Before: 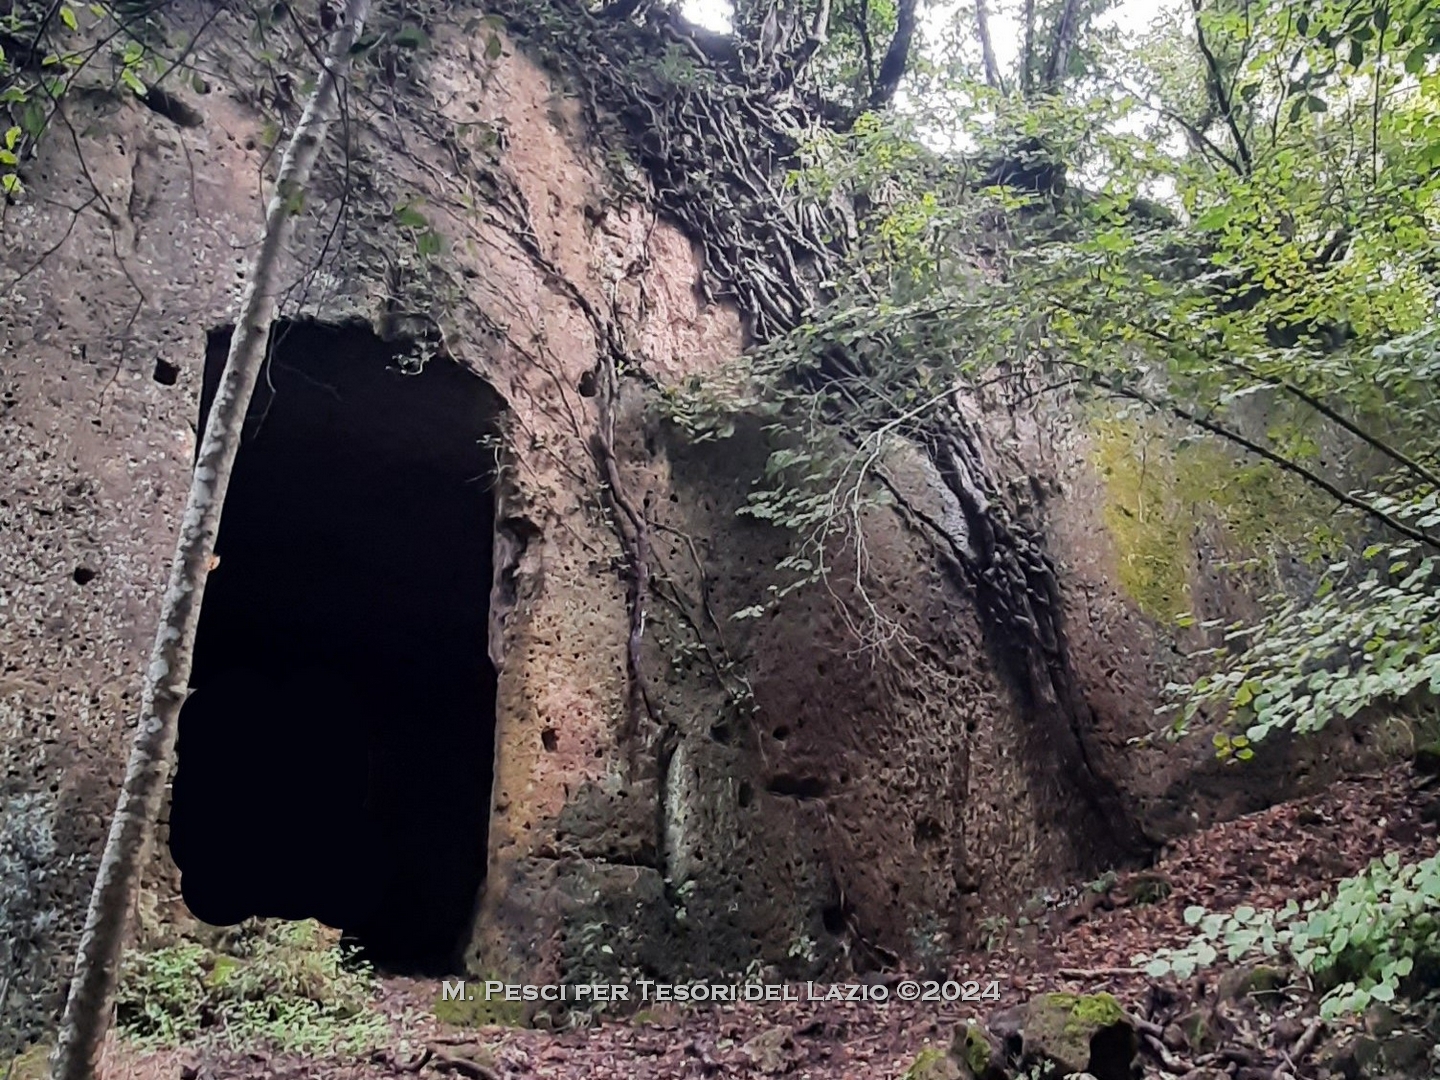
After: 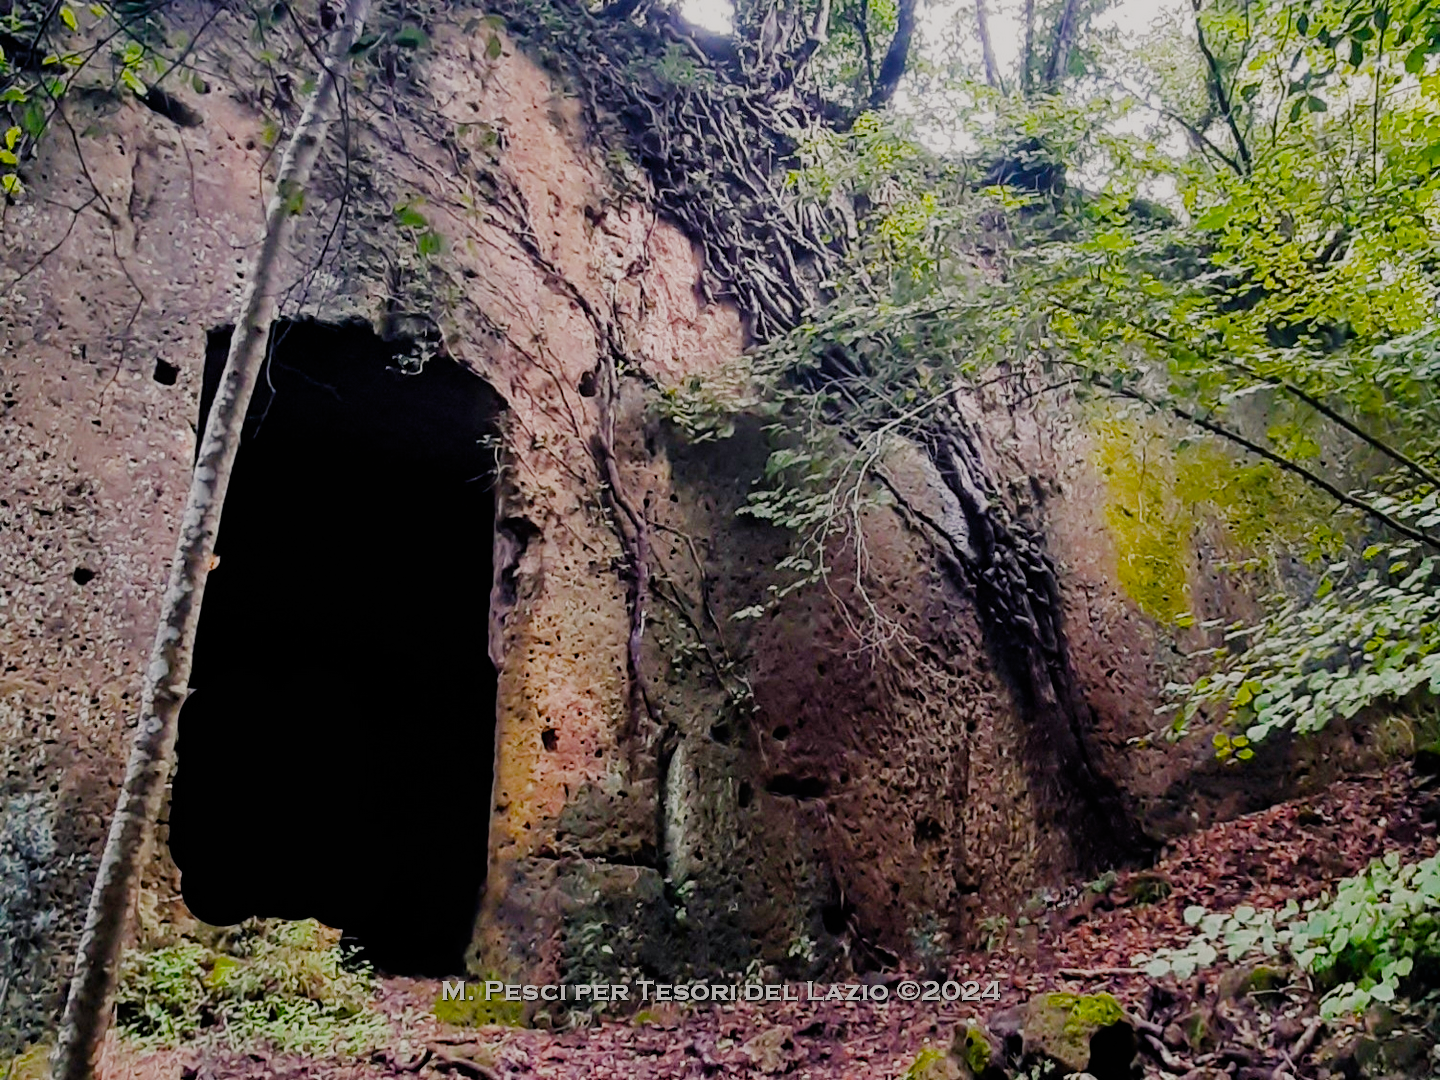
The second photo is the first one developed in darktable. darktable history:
color balance rgb: shadows lift › chroma 0.822%, shadows lift › hue 114.33°, highlights gain › chroma 1.123%, highlights gain › hue 53.4°, perceptual saturation grading › global saturation 39.237%, perceptual saturation grading › highlights -24.756%, perceptual saturation grading › mid-tones 35.372%, perceptual saturation grading › shadows 35.293%, global vibrance 28.155%
filmic rgb: black relative exposure -7.65 EV, white relative exposure 4.56 EV, threshold 5.95 EV, hardness 3.61, preserve chrominance no, color science v5 (2021), enable highlight reconstruction true
